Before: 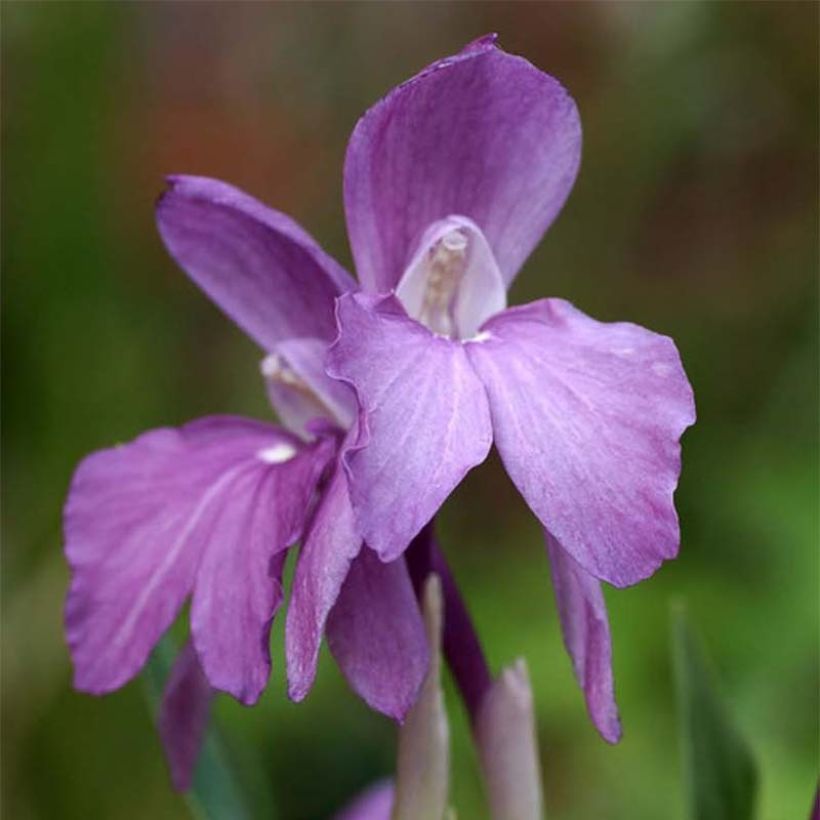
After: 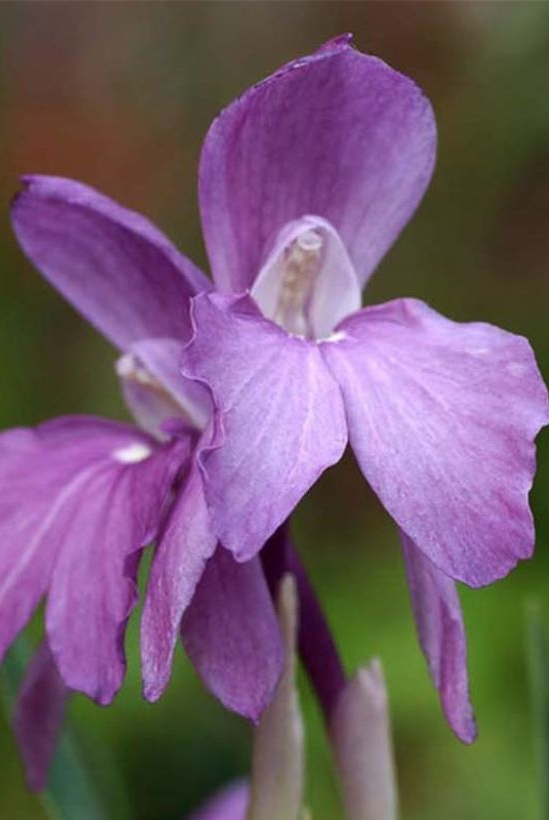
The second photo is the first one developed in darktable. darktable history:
crop and rotate: left 17.687%, right 15.268%
